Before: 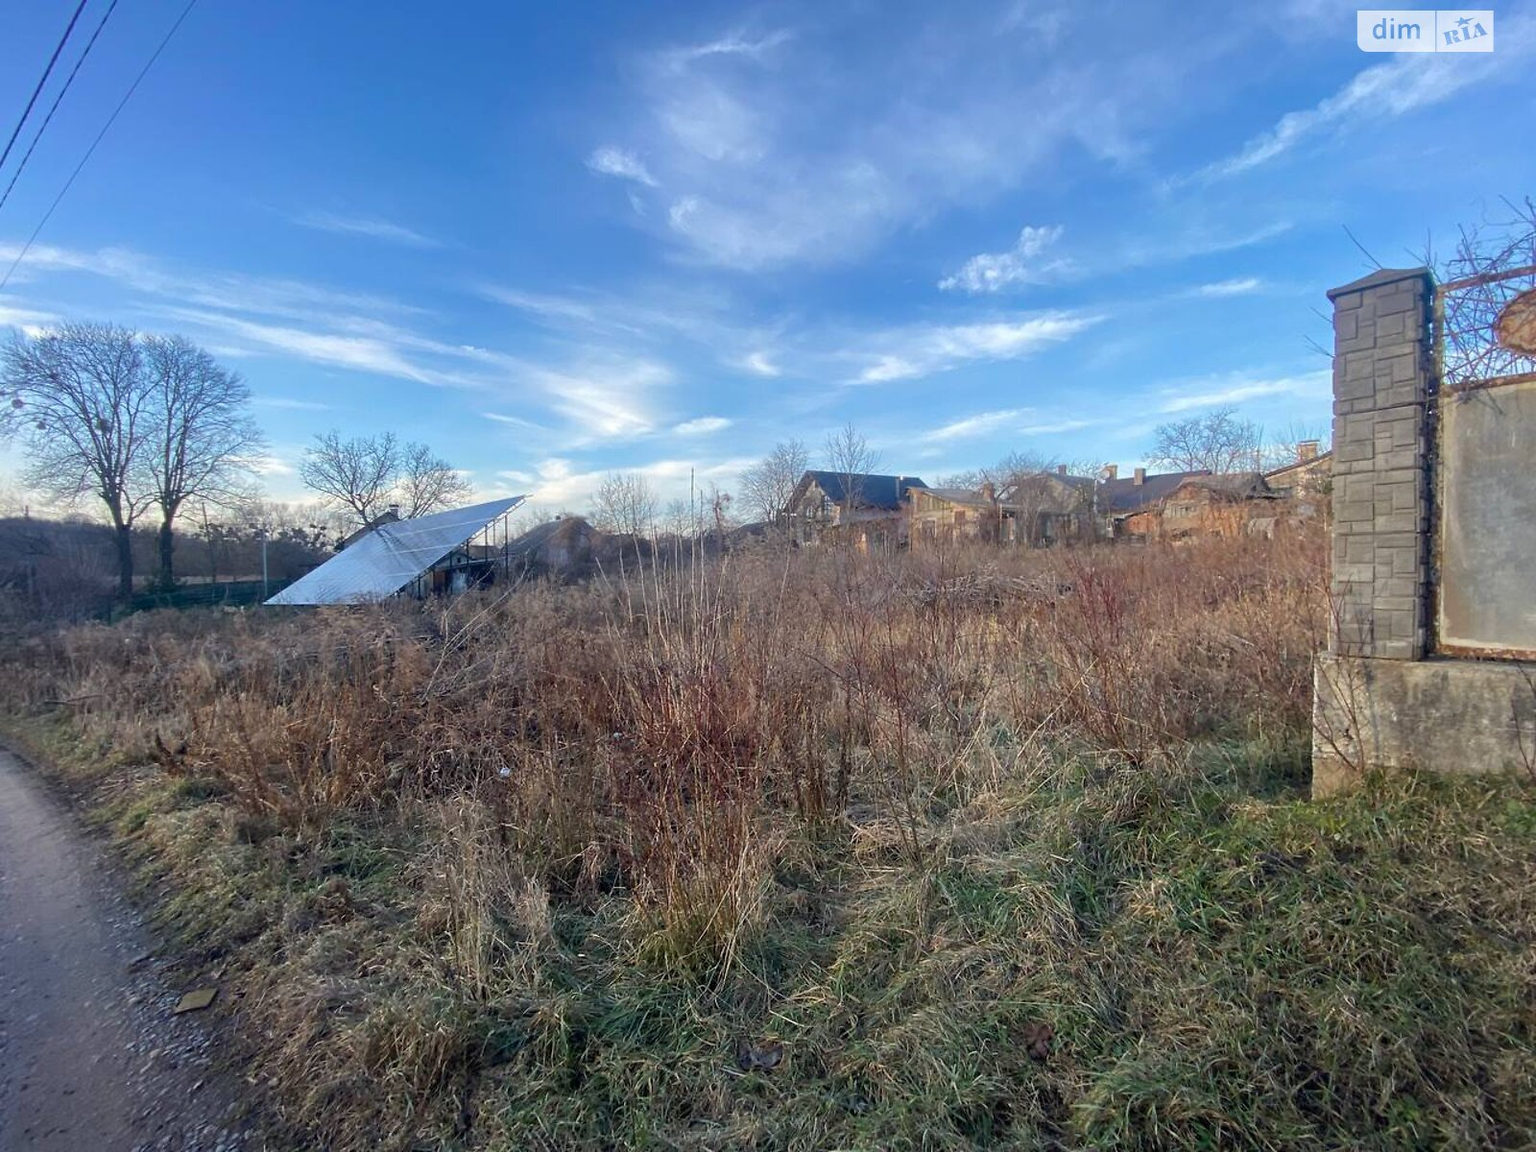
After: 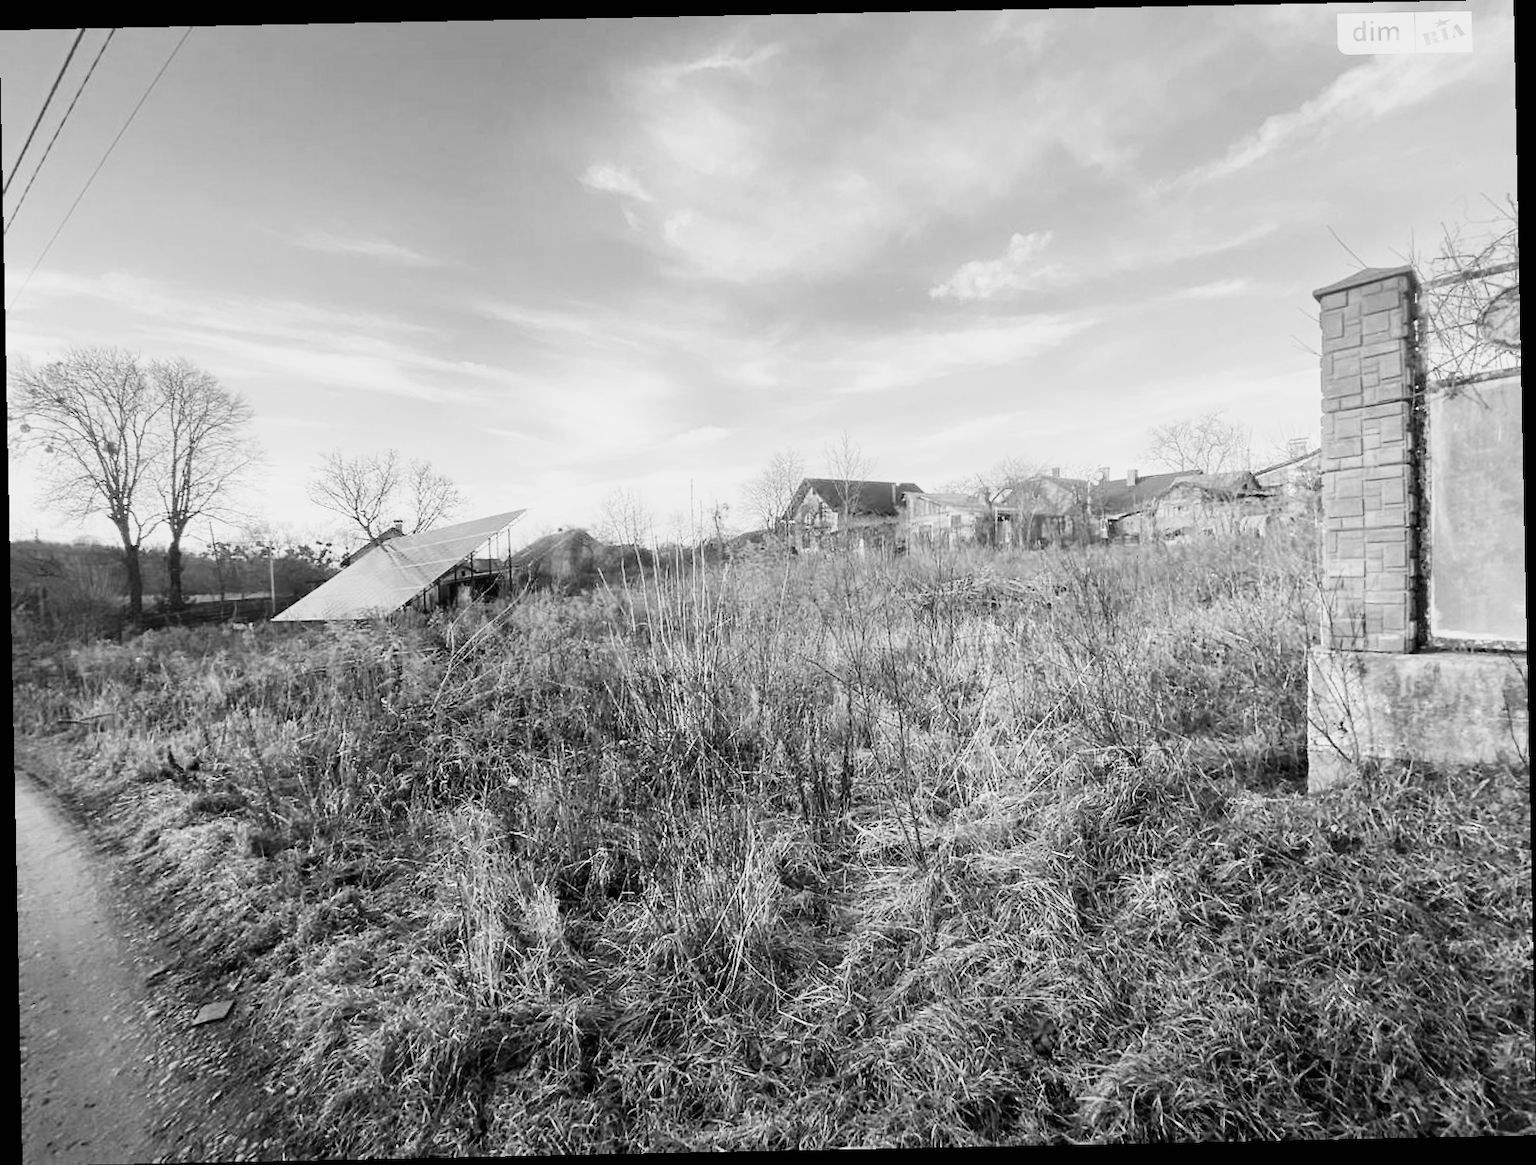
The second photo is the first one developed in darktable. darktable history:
rotate and perspective: rotation -1.17°, automatic cropping off
base curve: curves: ch0 [(0, 0) (0.007, 0.004) (0.027, 0.03) (0.046, 0.07) (0.207, 0.54) (0.442, 0.872) (0.673, 0.972) (1, 1)], preserve colors none
monochrome: a 73.58, b 64.21
